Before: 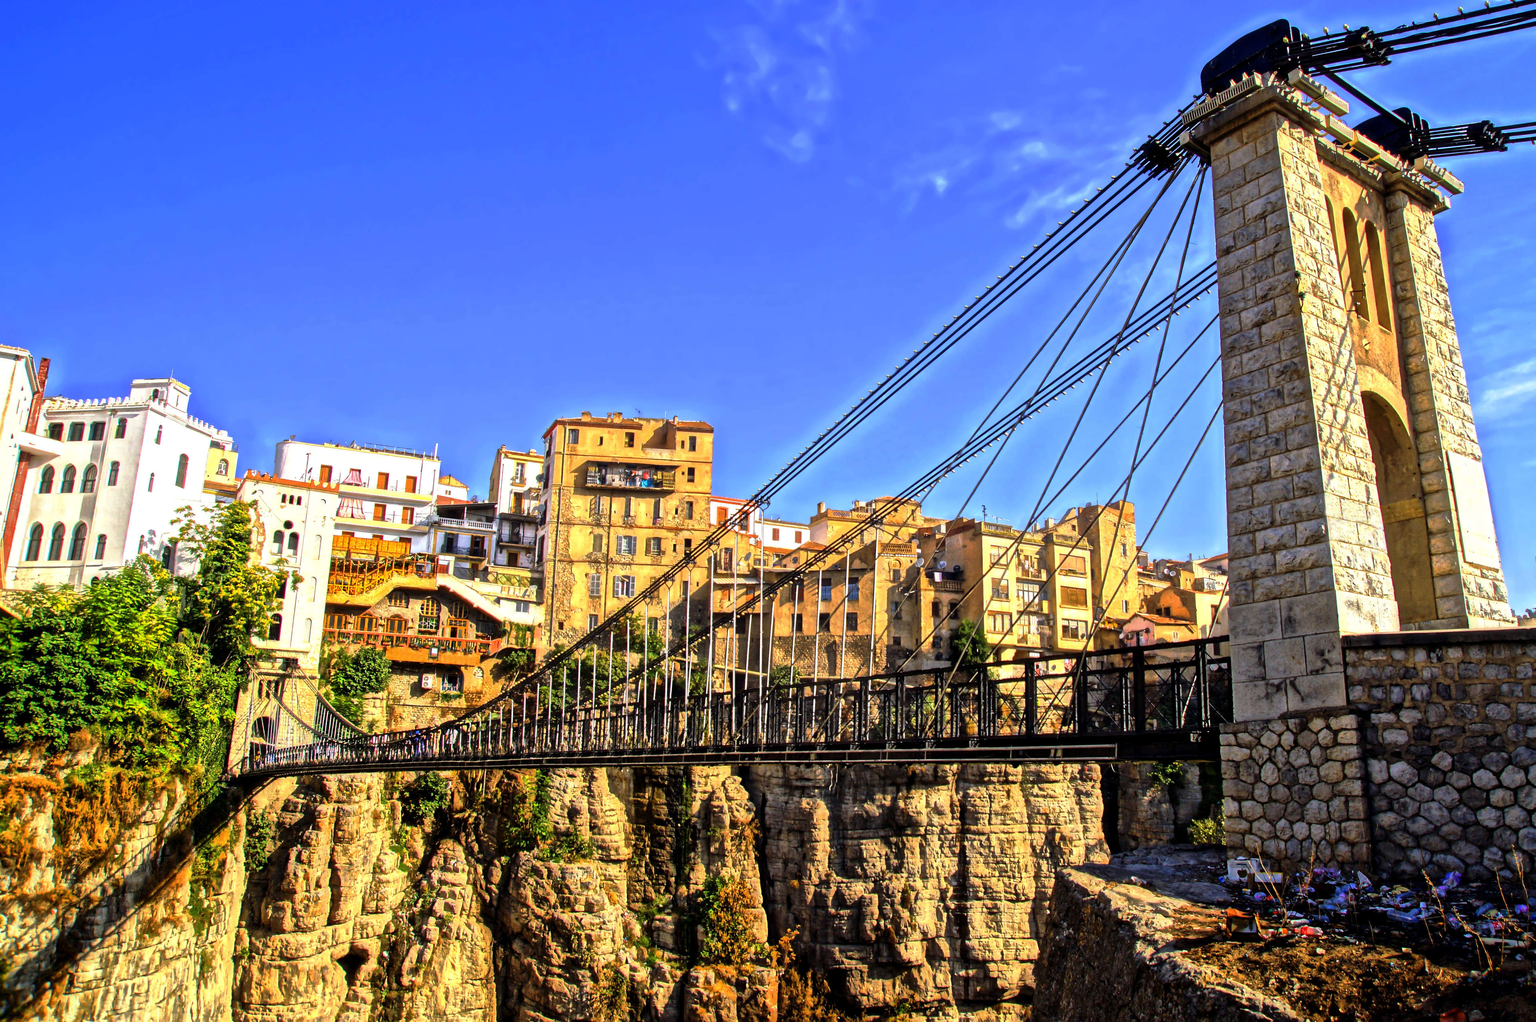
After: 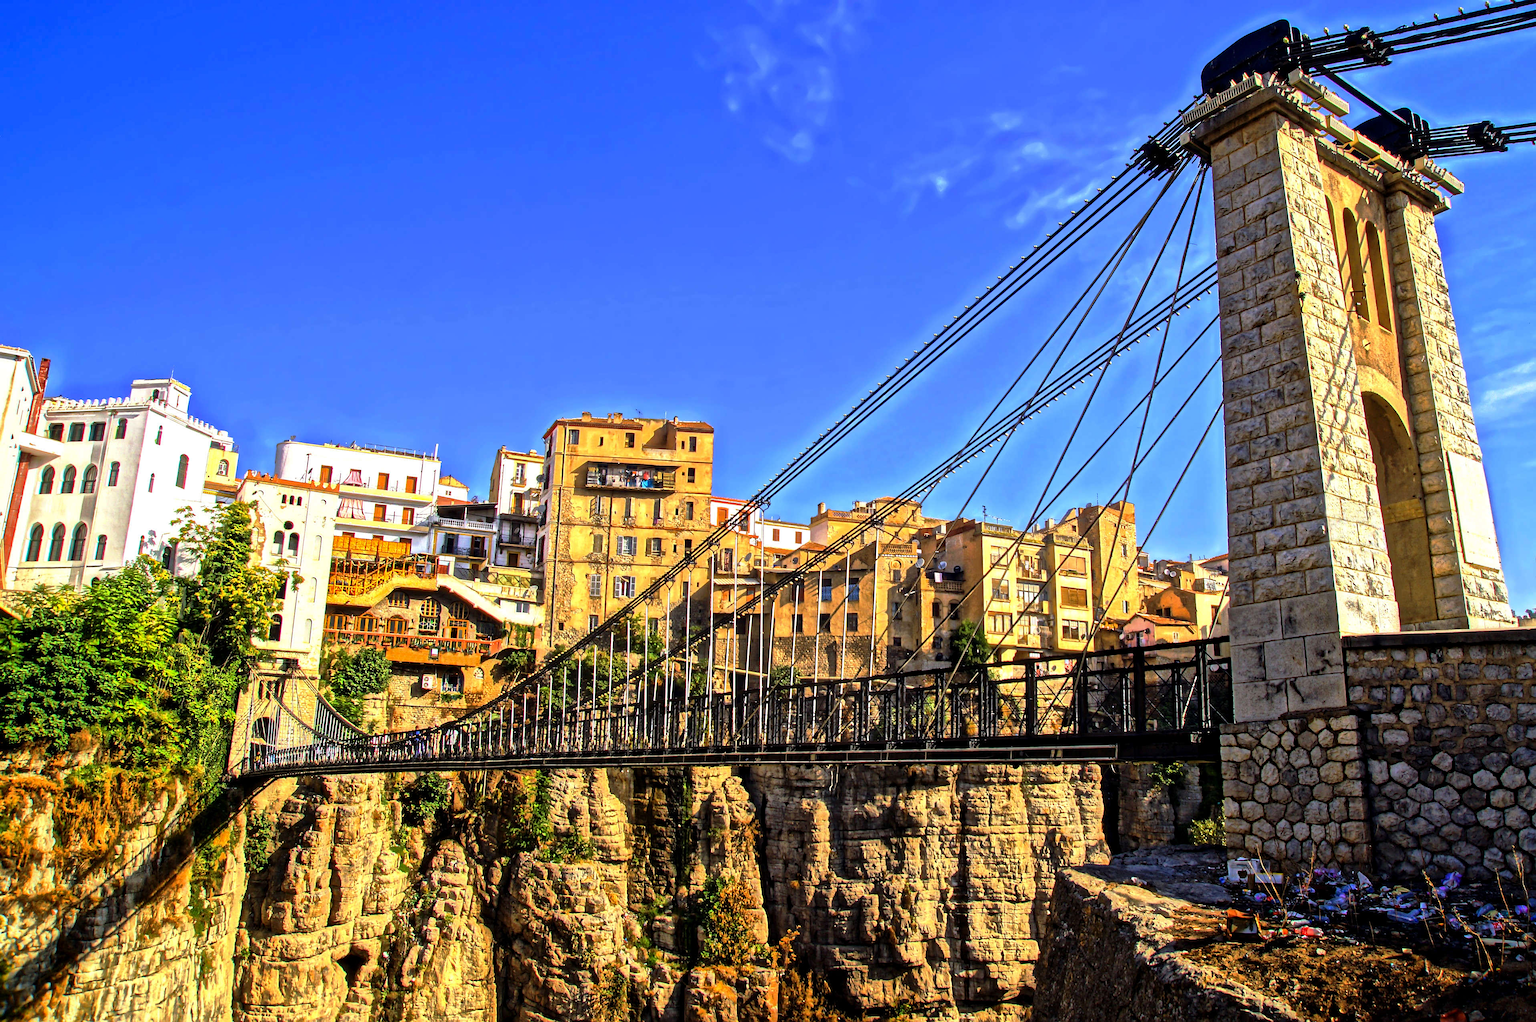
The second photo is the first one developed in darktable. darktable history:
haze removal: compatibility mode true, adaptive false
sharpen: amount 0.2
